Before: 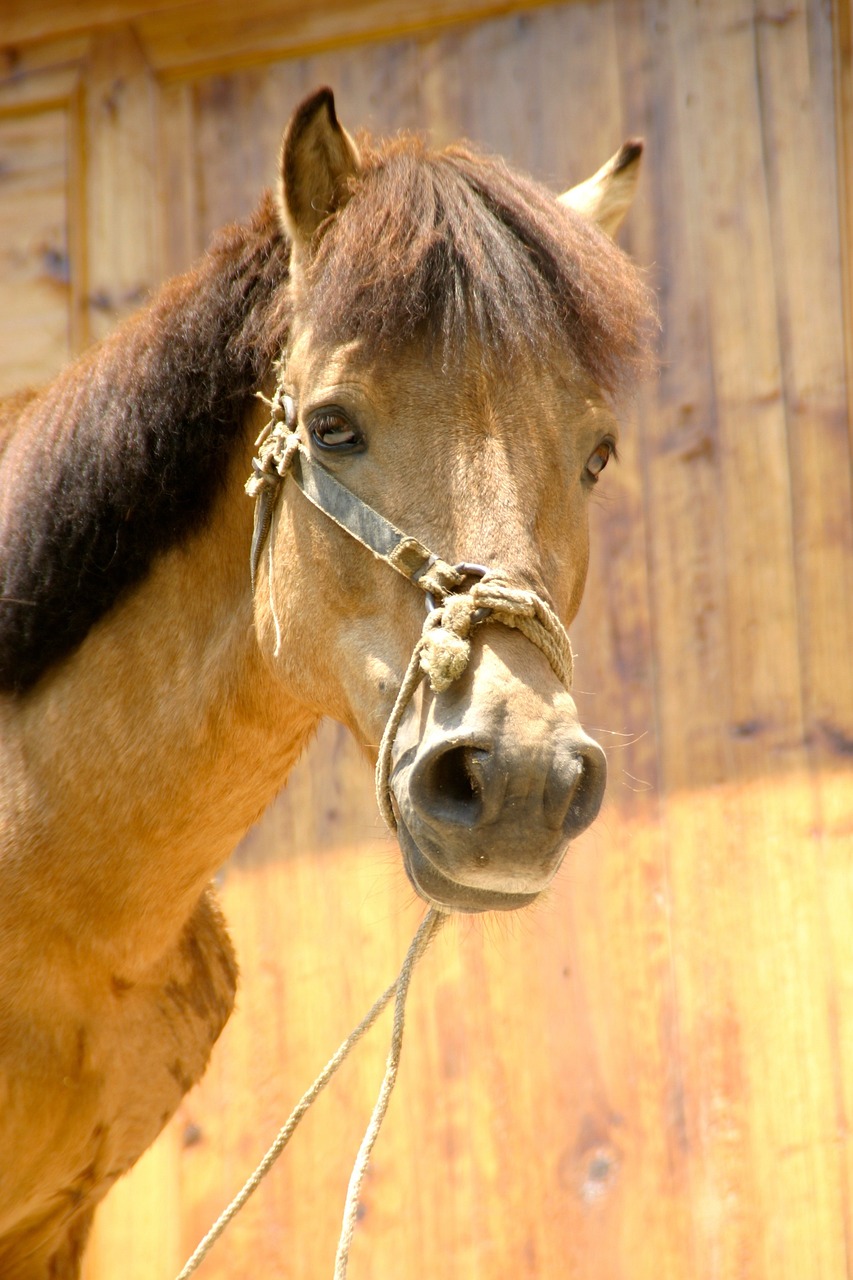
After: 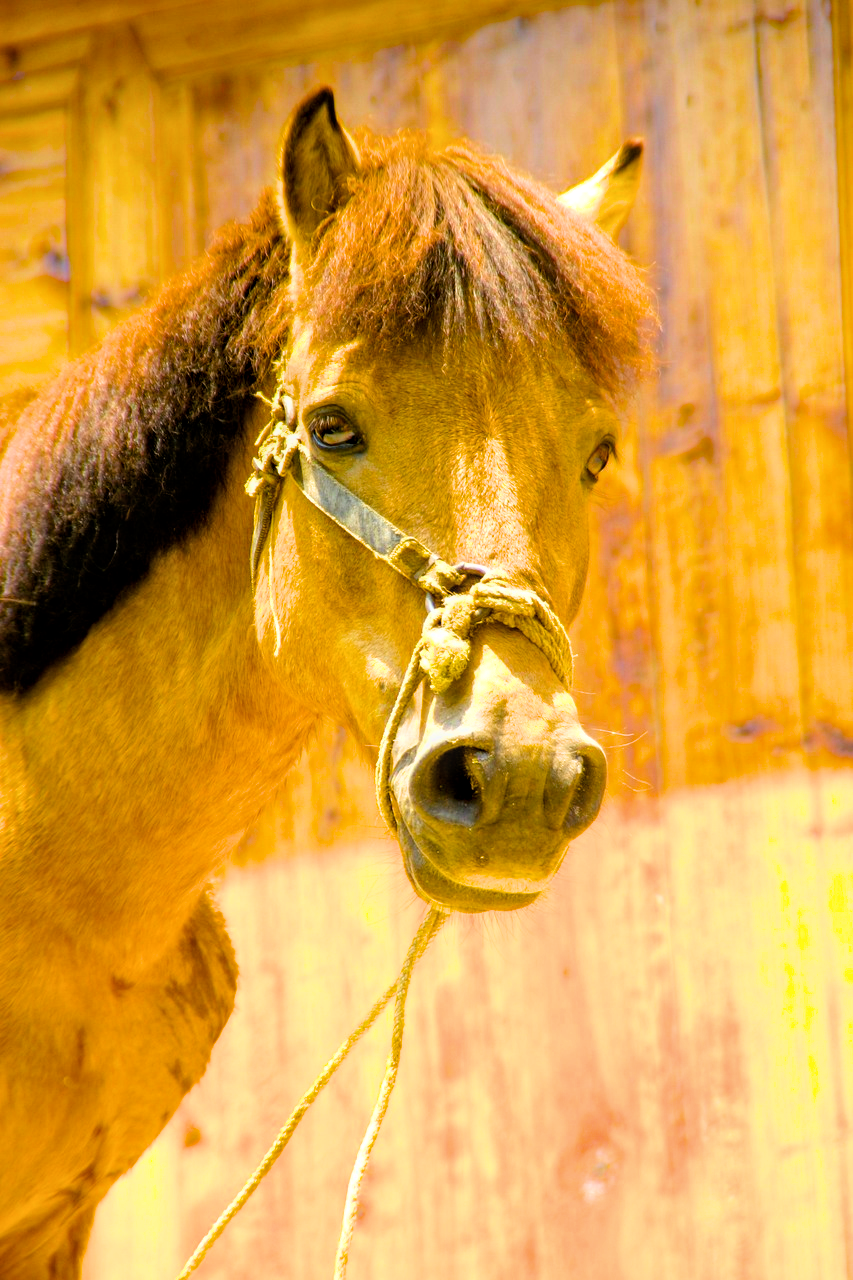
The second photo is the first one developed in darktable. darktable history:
filmic rgb: black relative exposure -7.65 EV, white relative exposure 4.56 EV, hardness 3.61, color science v6 (2022)
local contrast: on, module defaults
tone equalizer: on, module defaults
color balance rgb: linear chroma grading › global chroma 25%, perceptual saturation grading › global saturation 40%, perceptual brilliance grading › global brilliance 30%, global vibrance 40%
